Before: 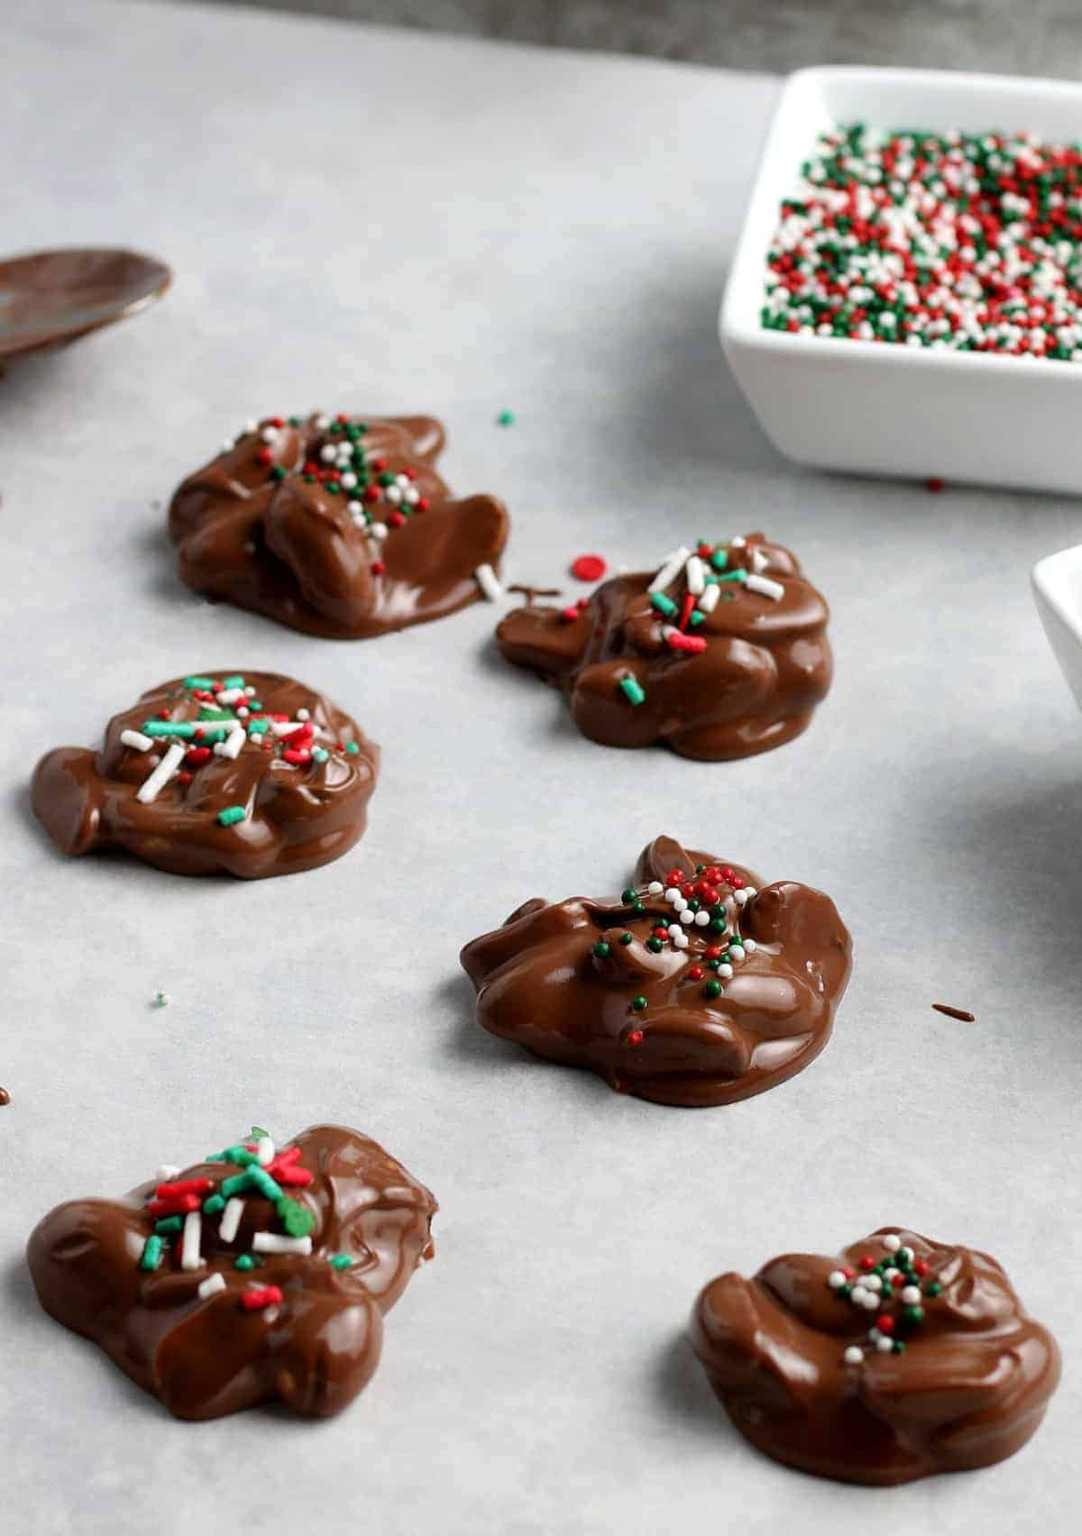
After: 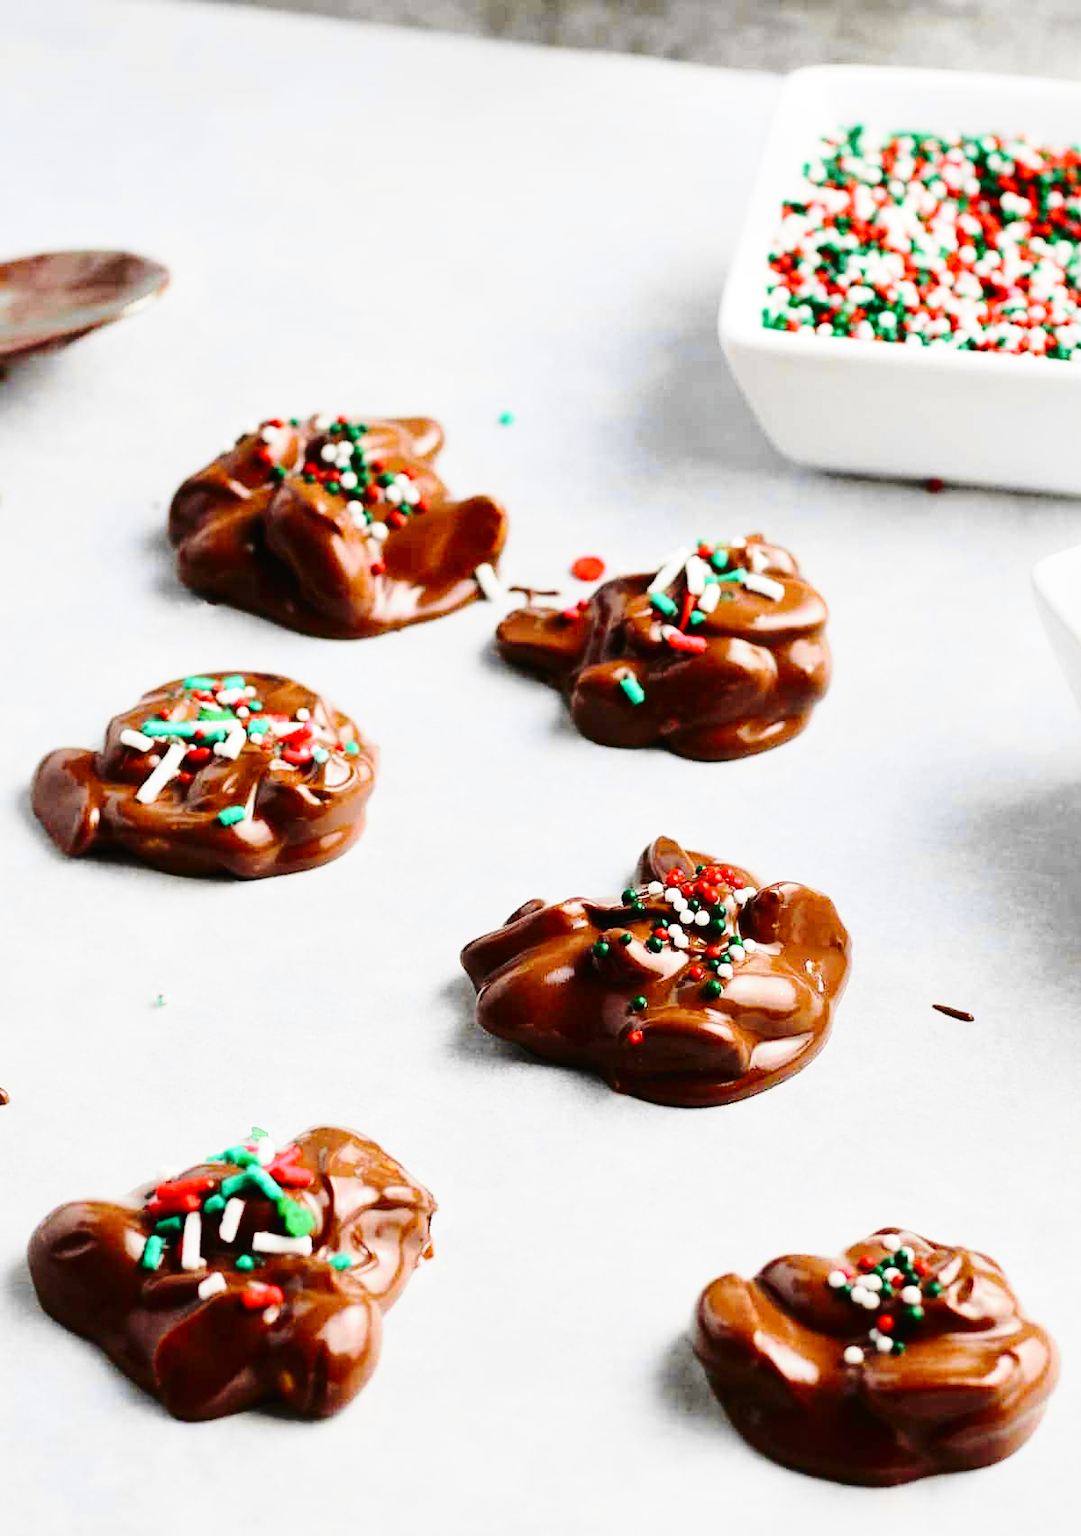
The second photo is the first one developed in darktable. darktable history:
tone curve: curves: ch0 [(0, 0.023) (0.103, 0.087) (0.277, 0.28) (0.46, 0.554) (0.569, 0.68) (0.735, 0.843) (0.994, 0.984)]; ch1 [(0, 0) (0.324, 0.285) (0.456, 0.438) (0.488, 0.497) (0.512, 0.503) (0.535, 0.535) (0.599, 0.606) (0.715, 0.738) (1, 1)]; ch2 [(0, 0) (0.369, 0.388) (0.449, 0.431) (0.478, 0.471) (0.502, 0.503) (0.55, 0.553) (0.603, 0.602) (0.656, 0.713) (1, 1)], color space Lab, independent channels, preserve colors none
base curve: curves: ch0 [(0, 0) (0.028, 0.03) (0.121, 0.232) (0.46, 0.748) (0.859, 0.968) (1, 1)], preserve colors none
local contrast: mode bilateral grid, contrast 20, coarseness 50, detail 120%, midtone range 0.2
